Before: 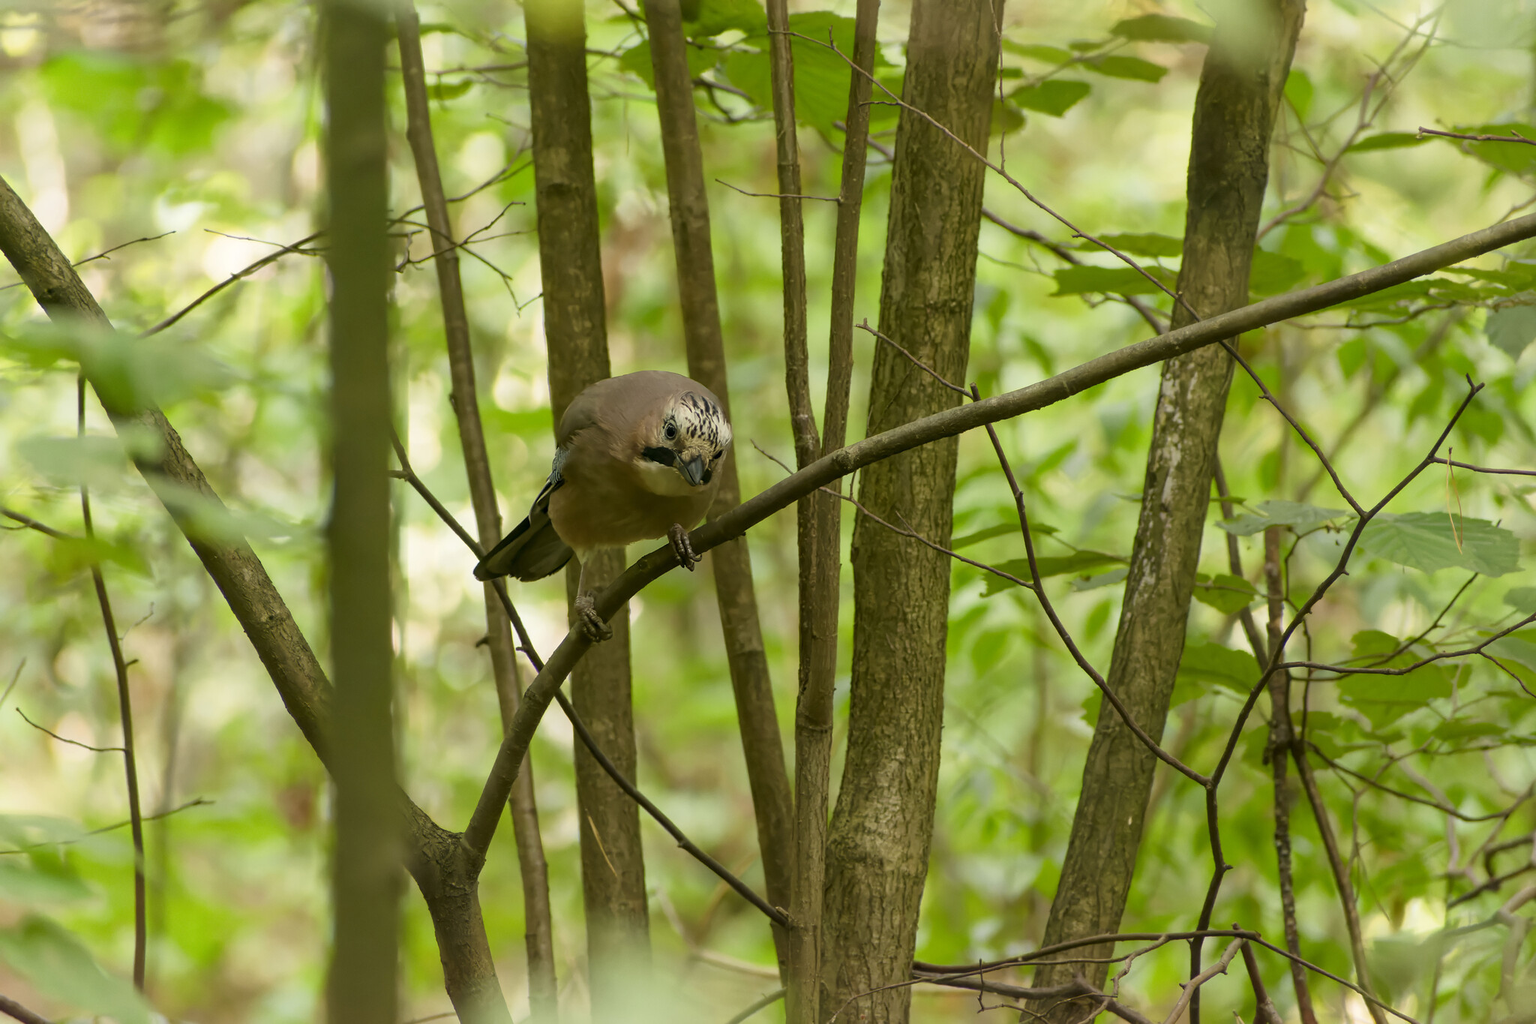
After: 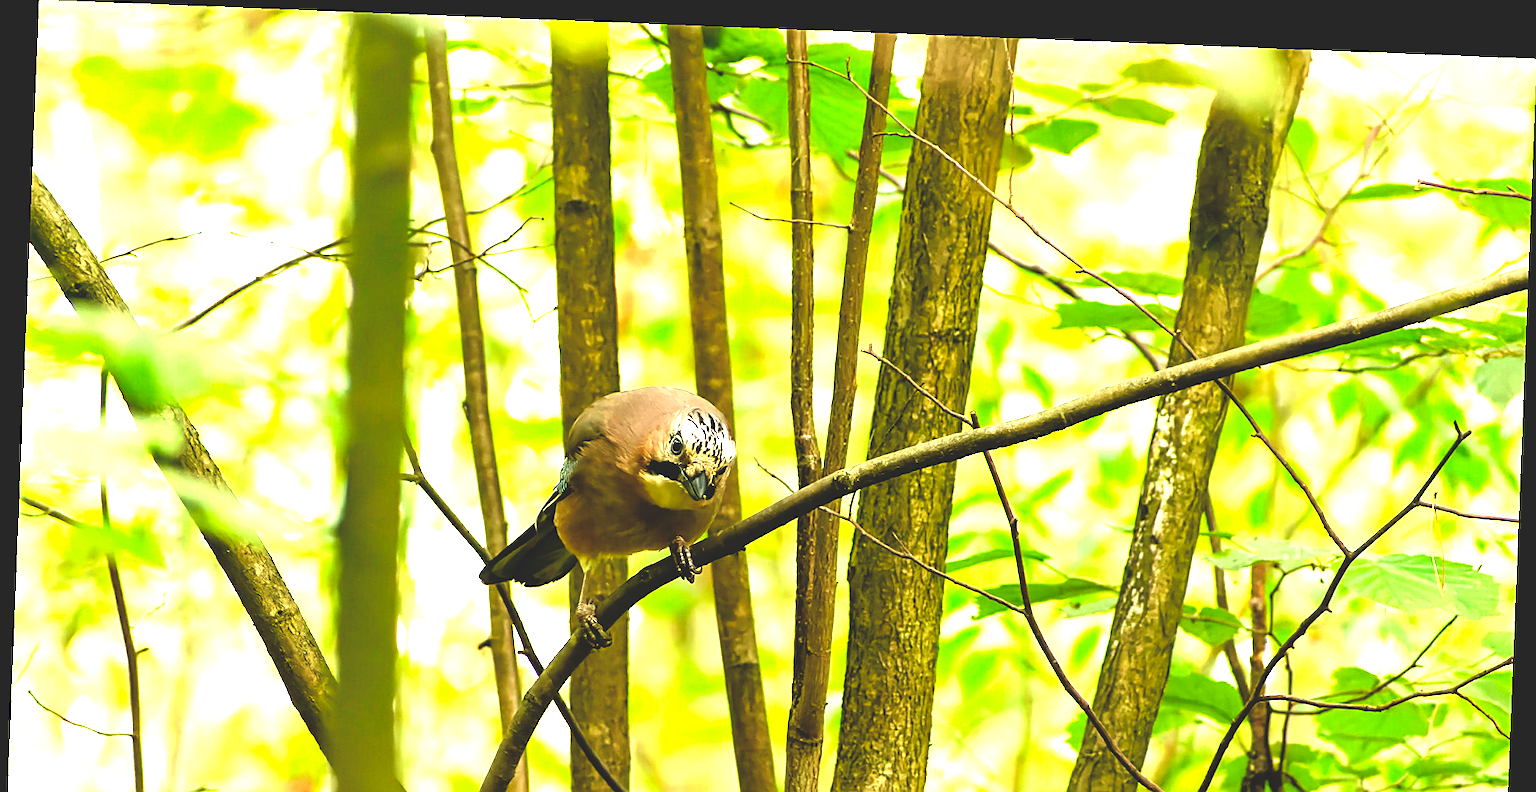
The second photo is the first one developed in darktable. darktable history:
base curve: curves: ch0 [(0, 0.02) (0.083, 0.036) (1, 1)], preserve colors none
exposure: black level correction 0, exposure 1.741 EV, compensate exposure bias true, compensate highlight preservation false
rgb levels: levels [[0.01, 0.419, 0.839], [0, 0.5, 1], [0, 0.5, 1]]
rotate and perspective: rotation 2.27°, automatic cropping off
crop: bottom 24.988%
sharpen: on, module defaults
